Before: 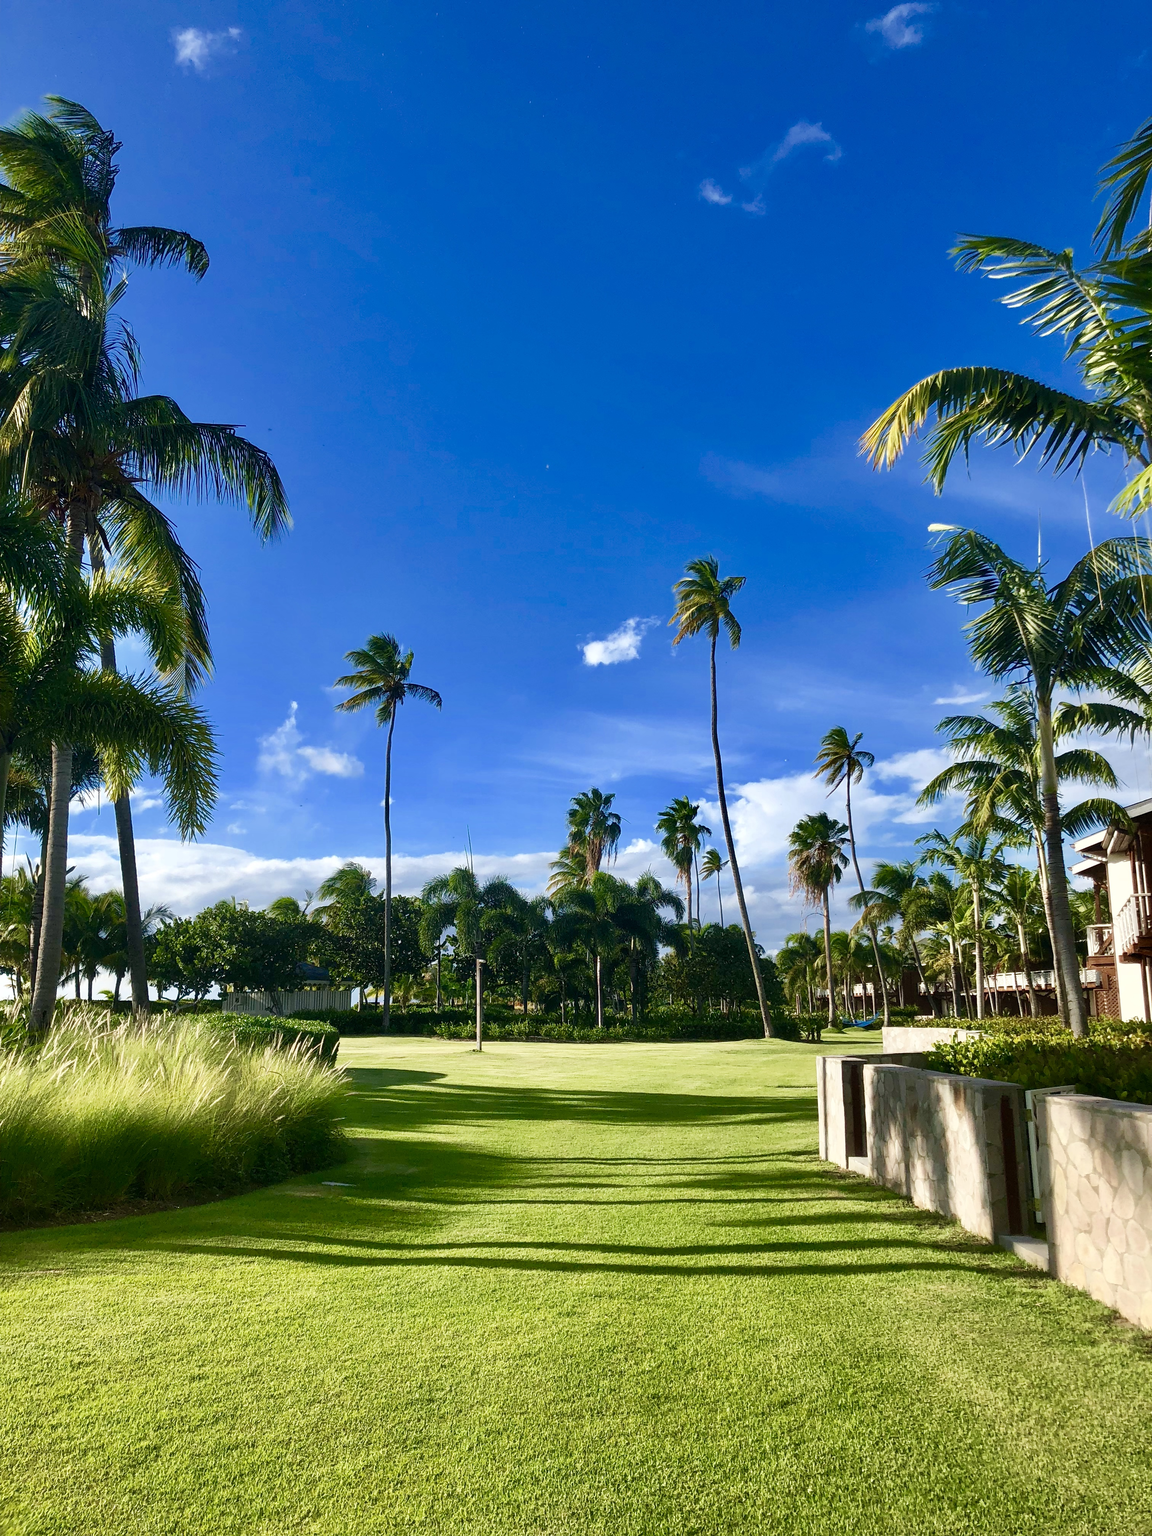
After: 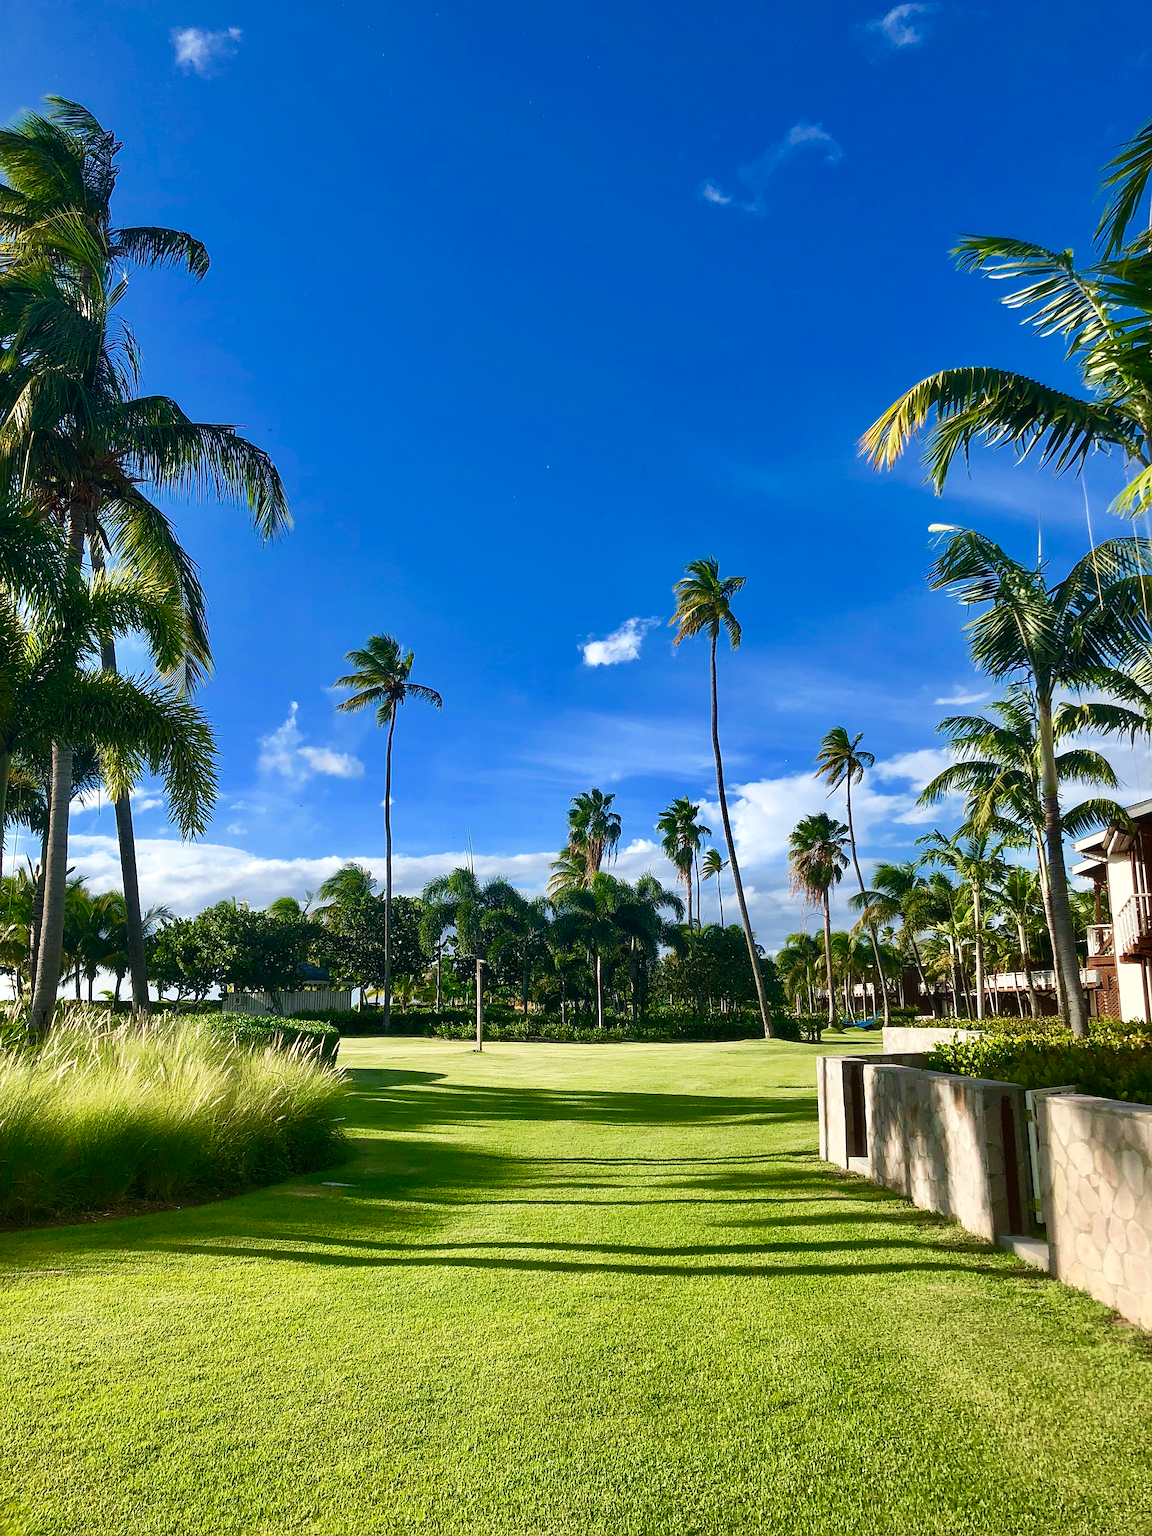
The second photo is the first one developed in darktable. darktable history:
sharpen: radius 2.118, amount 0.387, threshold 0.246
